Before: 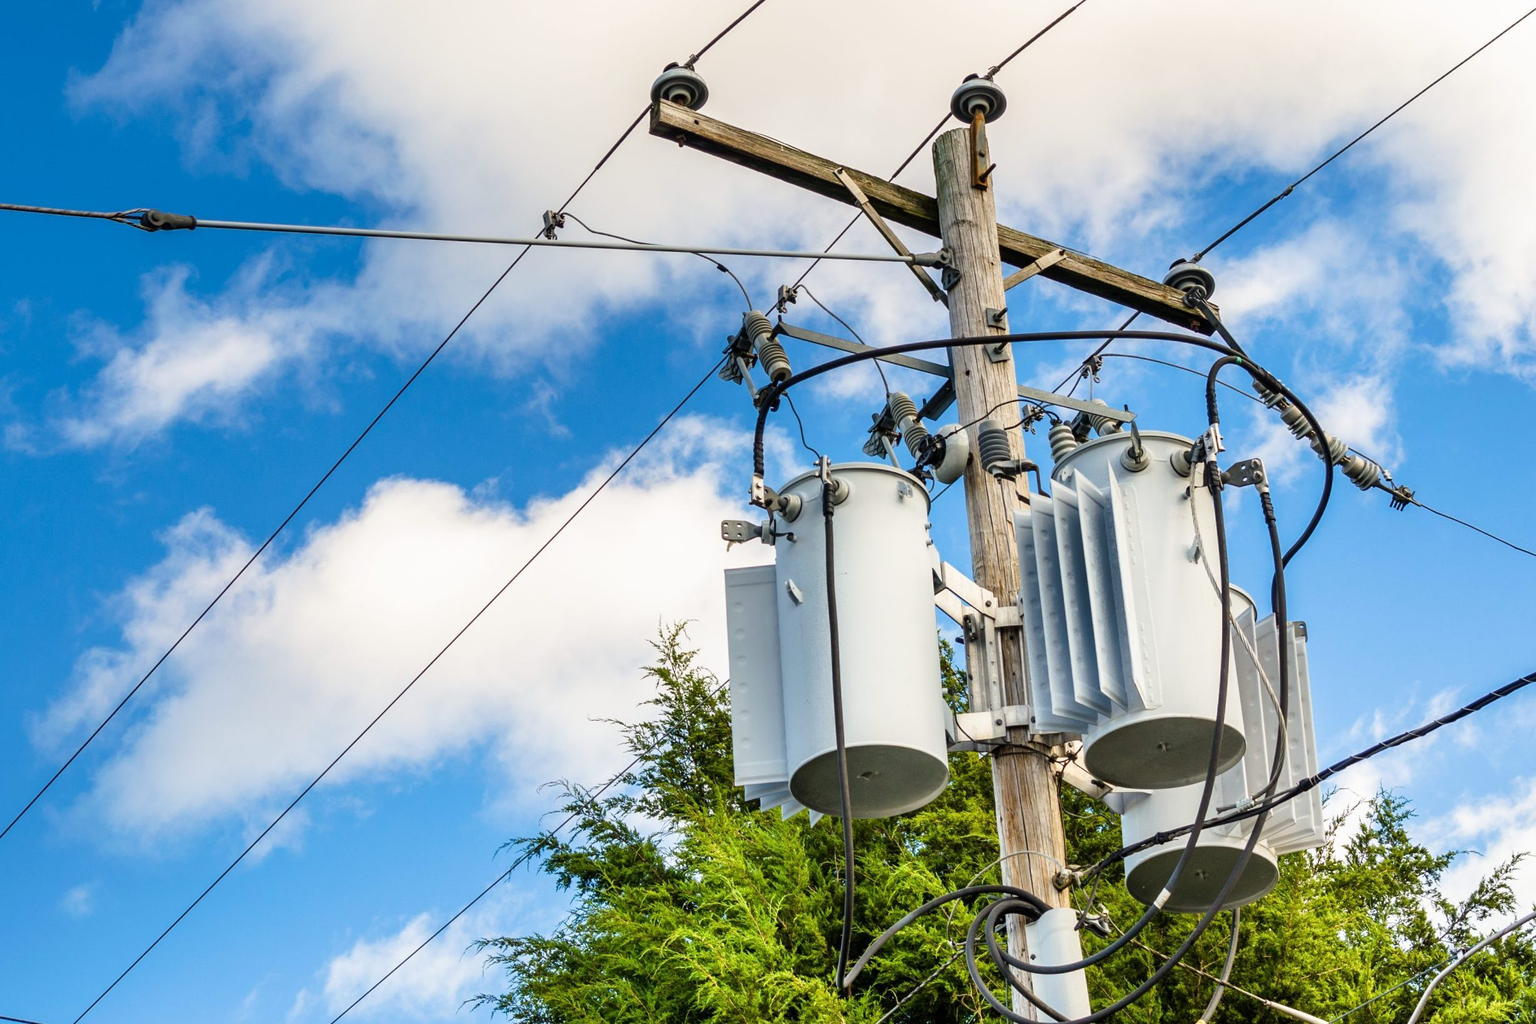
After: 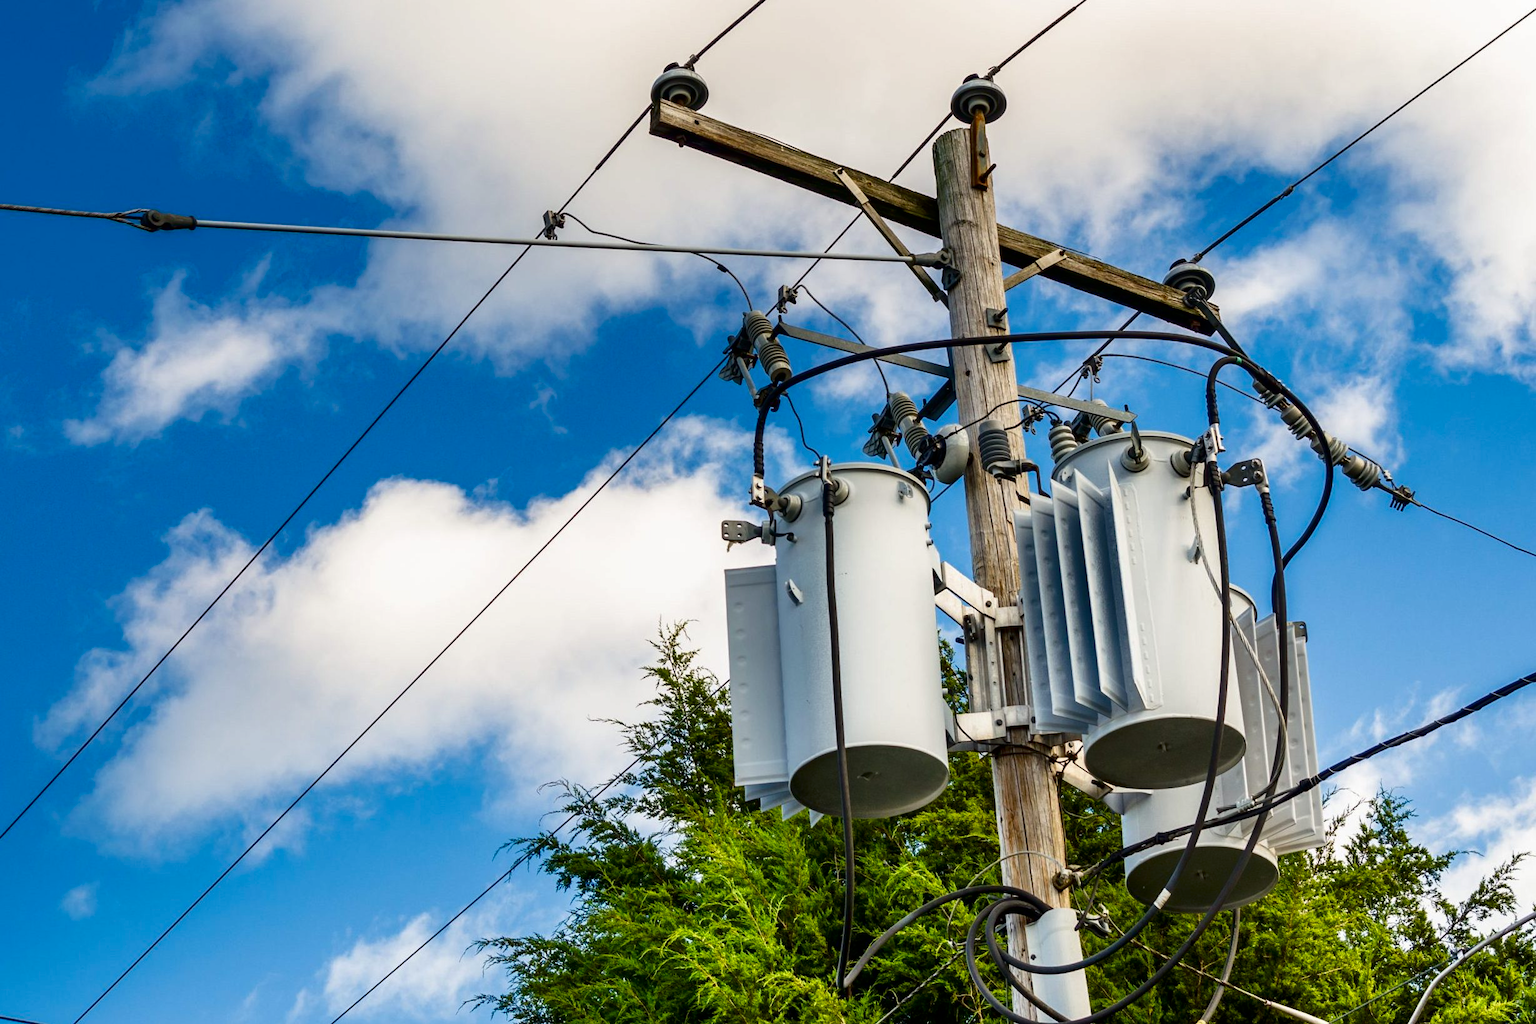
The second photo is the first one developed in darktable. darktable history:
contrast brightness saturation: brightness -0.217, saturation 0.082
